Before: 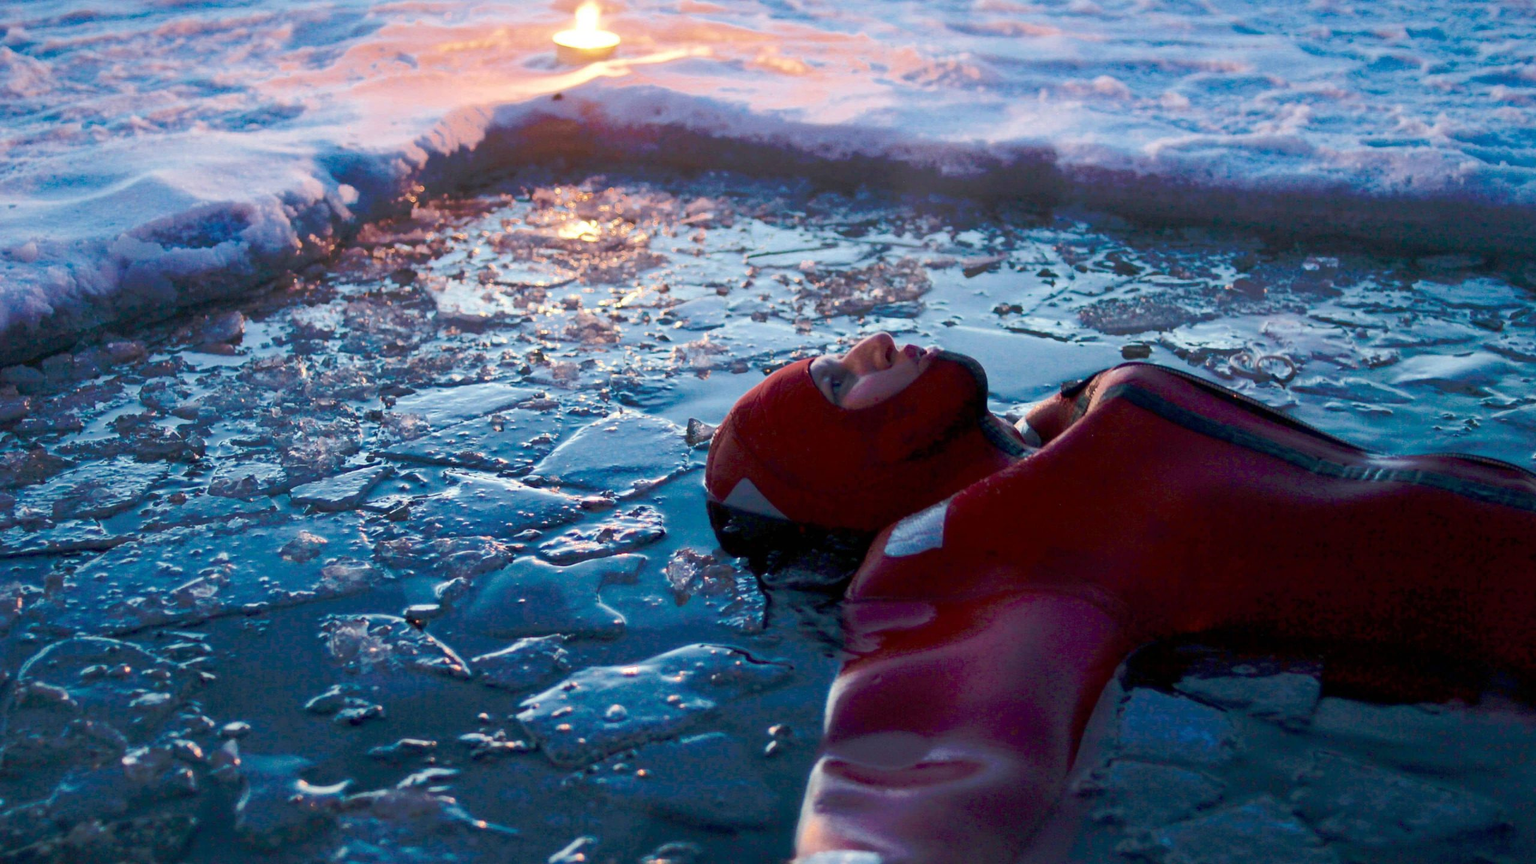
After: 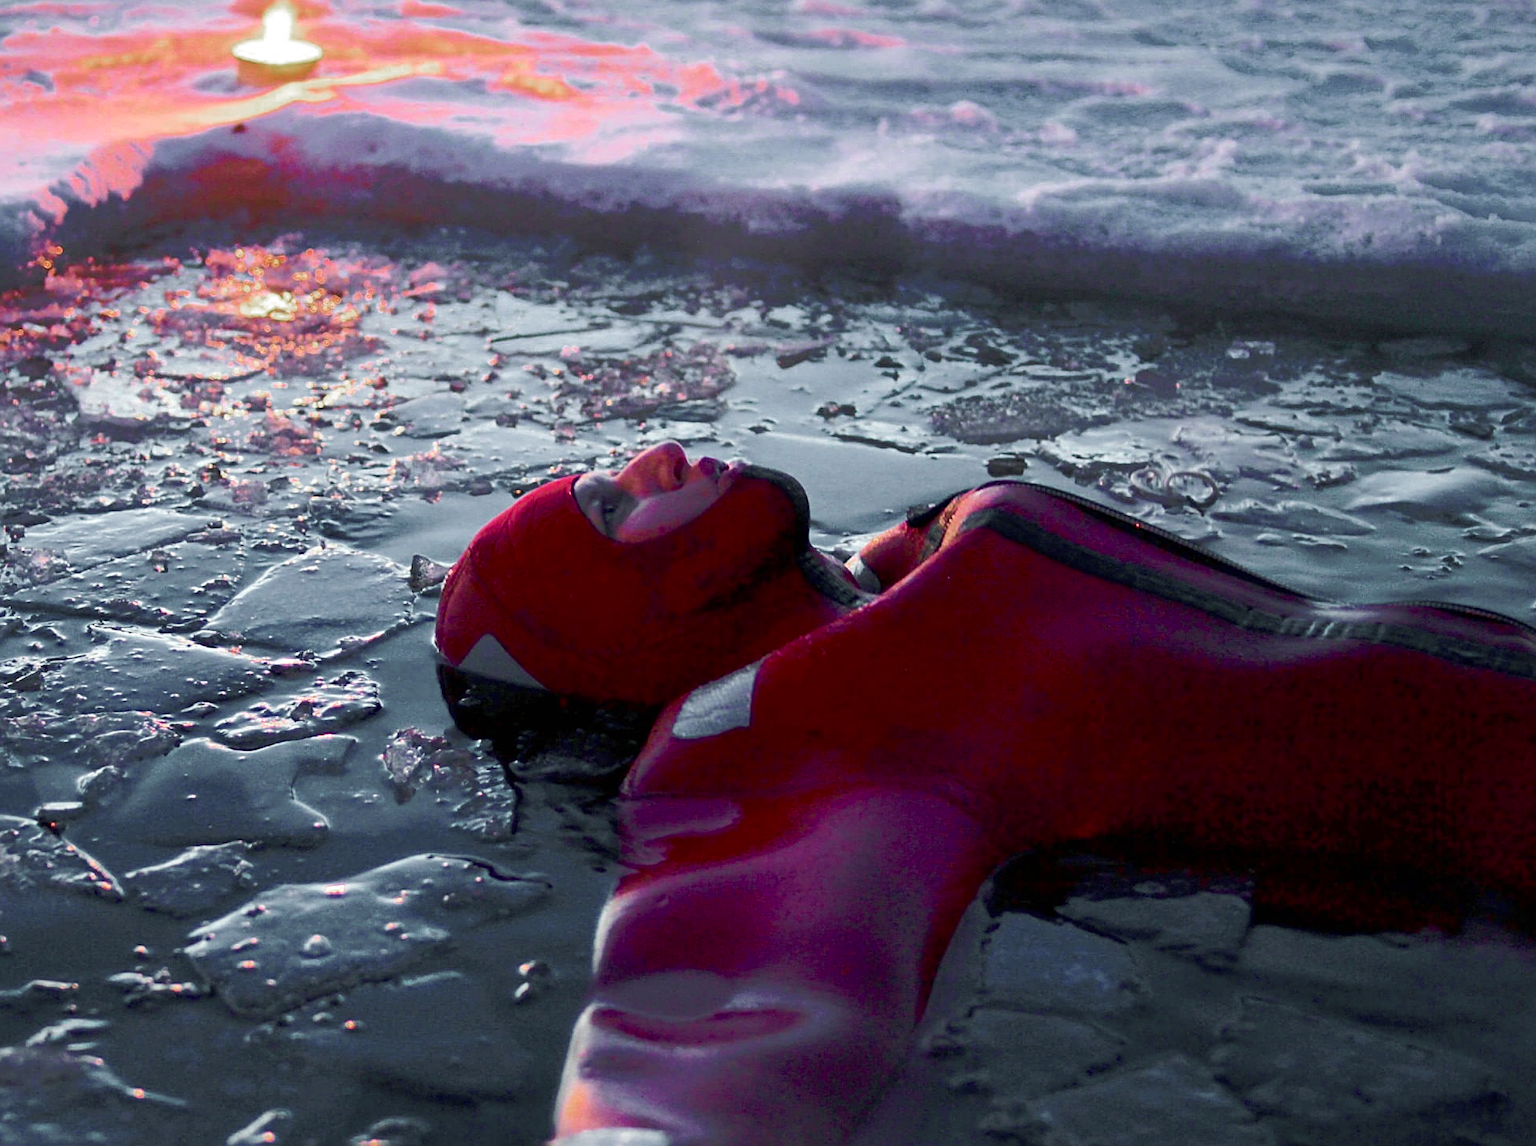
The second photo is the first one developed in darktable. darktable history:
color zones: curves: ch0 [(0, 0.48) (0.209, 0.398) (0.305, 0.332) (0.429, 0.493) (0.571, 0.5) (0.714, 0.5) (0.857, 0.5) (1, 0.48)]; ch1 [(0, 0.736) (0.143, 0.625) (0.225, 0.371) (0.429, 0.256) (0.571, 0.241) (0.714, 0.213) (0.857, 0.48) (1, 0.736)]; ch2 [(0, 0.448) (0.143, 0.498) (0.286, 0.5) (0.429, 0.5) (0.571, 0.5) (0.714, 0.5) (0.857, 0.5) (1, 0.448)]
sharpen: on, module defaults
velvia: on, module defaults
crop and rotate: left 24.6%
shadows and highlights: shadows 12, white point adjustment 1.2, soften with gaussian
